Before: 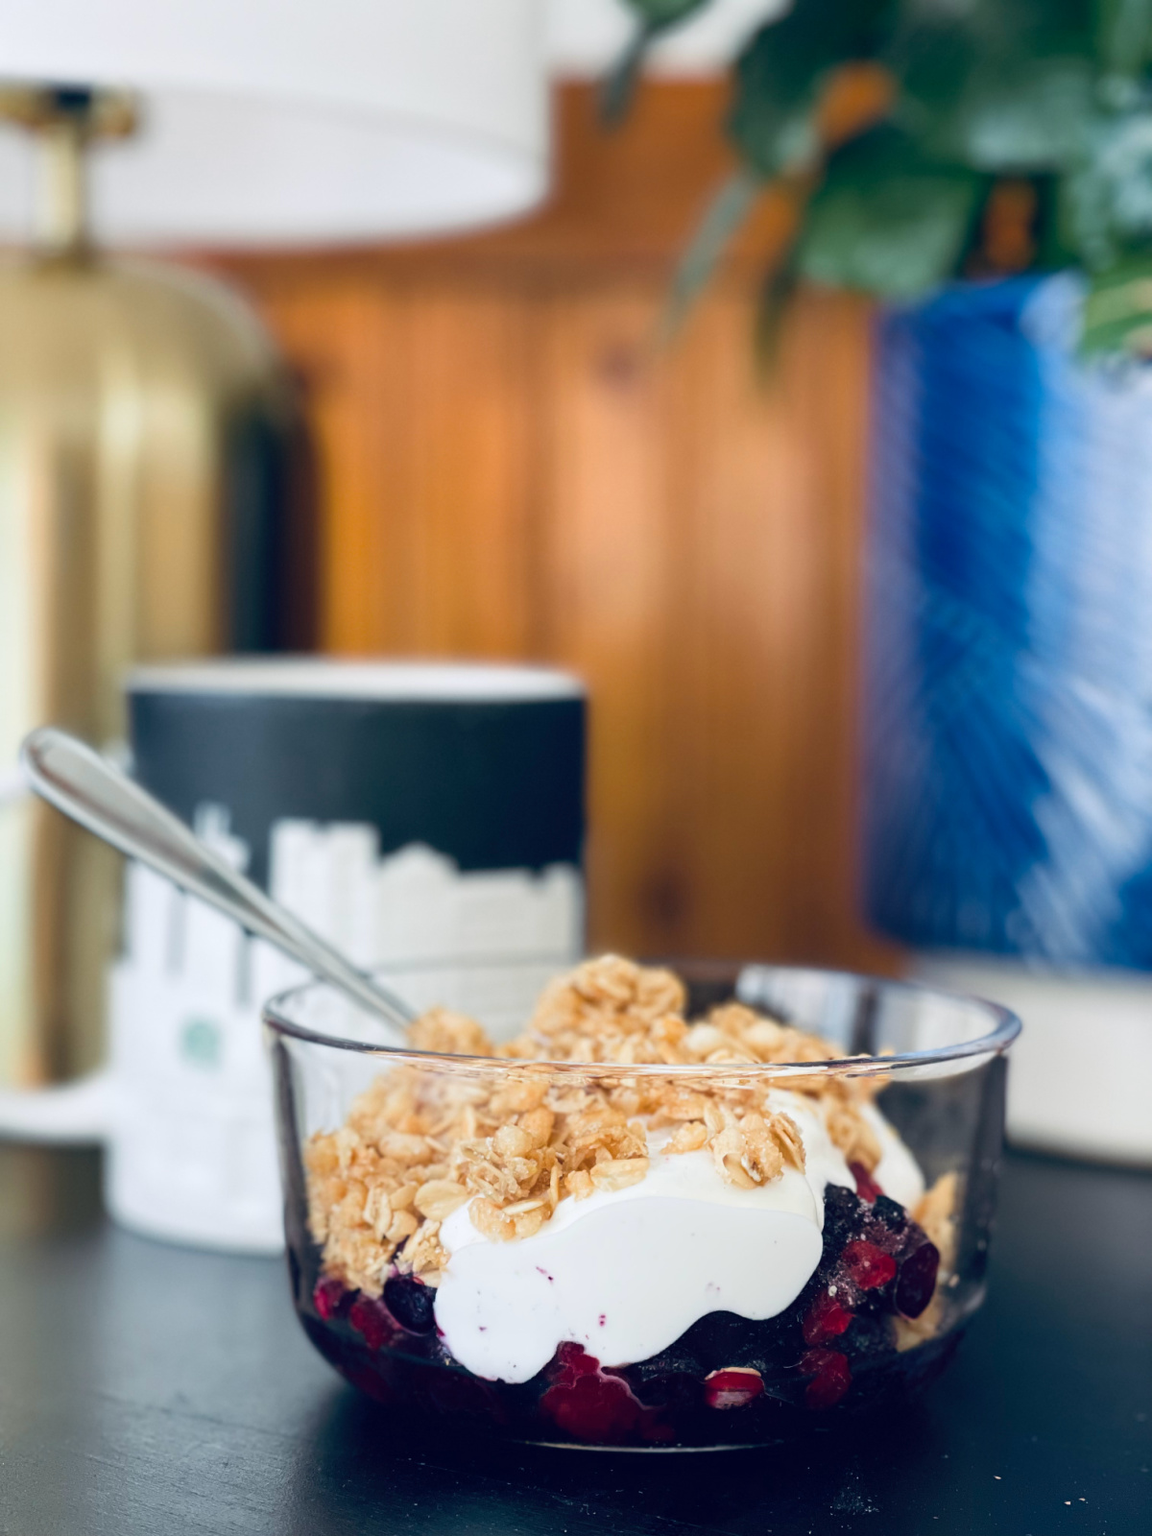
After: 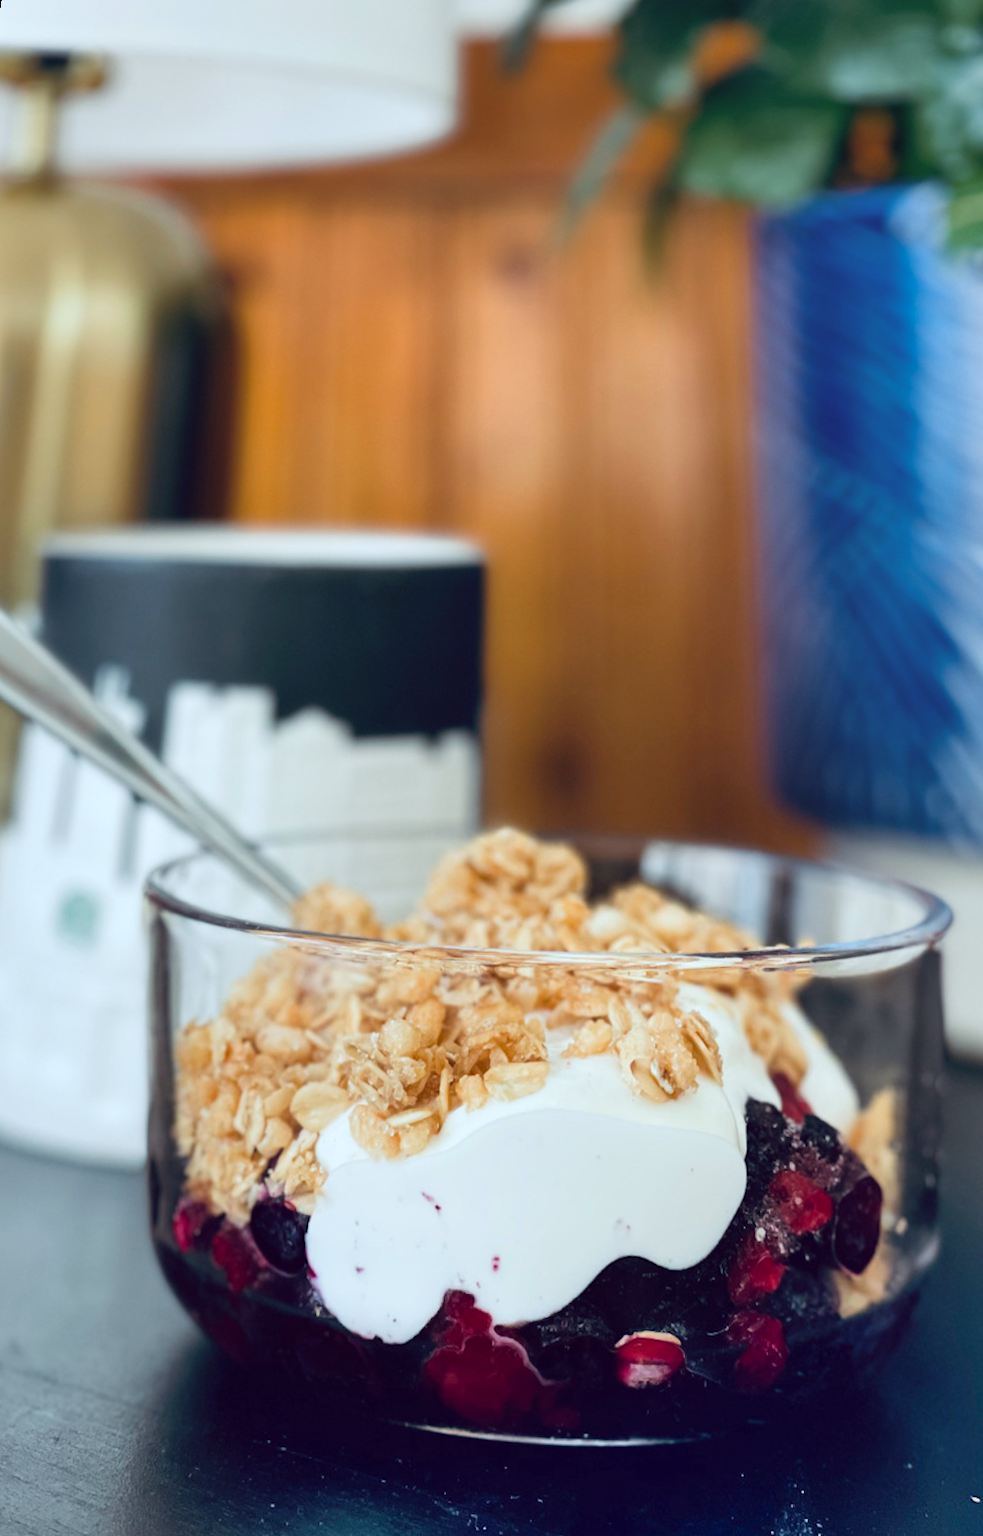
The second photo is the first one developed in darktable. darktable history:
rotate and perspective: rotation 0.72°, lens shift (vertical) -0.352, lens shift (horizontal) -0.051, crop left 0.152, crop right 0.859, crop top 0.019, crop bottom 0.964
shadows and highlights: shadows 52.34, highlights -28.23, soften with gaussian
color correction: highlights a* -4.98, highlights b* -3.76, shadows a* 3.83, shadows b* 4.08
